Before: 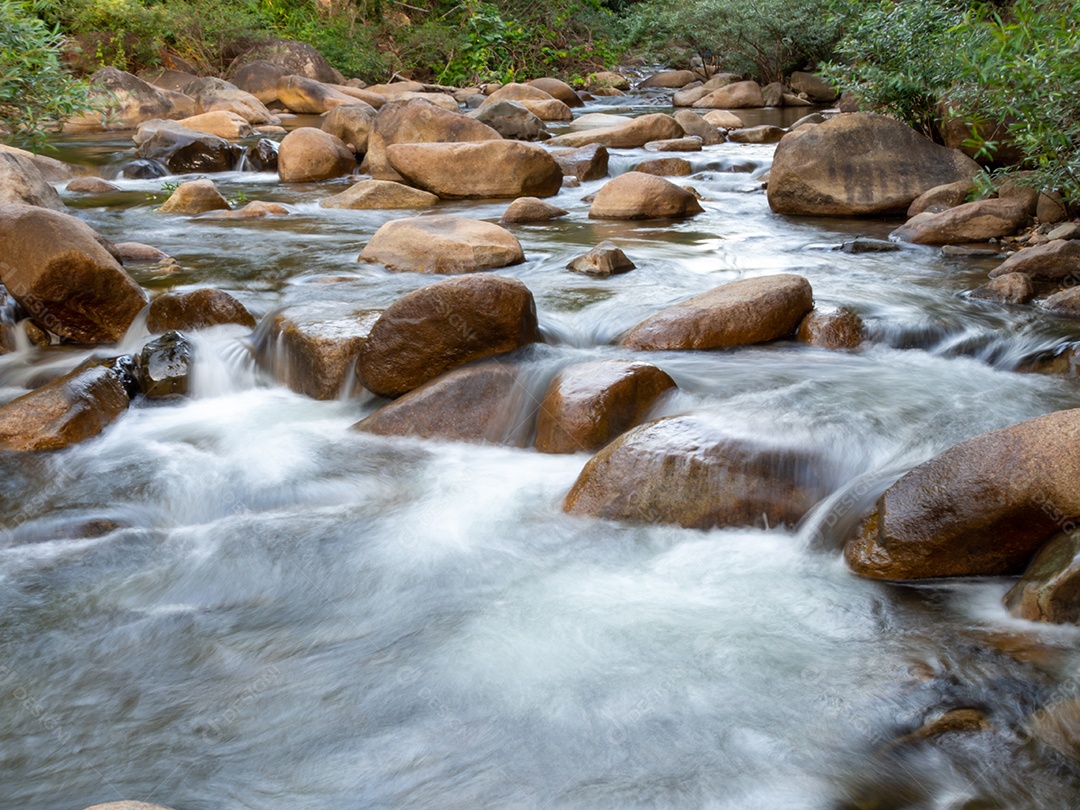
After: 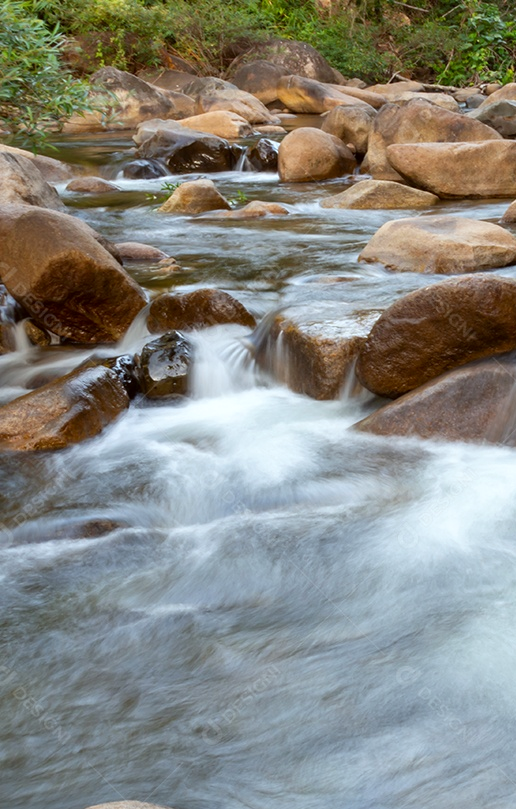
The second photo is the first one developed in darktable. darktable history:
crop and rotate: left 0.037%, top 0%, right 52.135%
color correction: highlights a* -2.76, highlights b* -2.1, shadows a* 2.54, shadows b* 2.98
